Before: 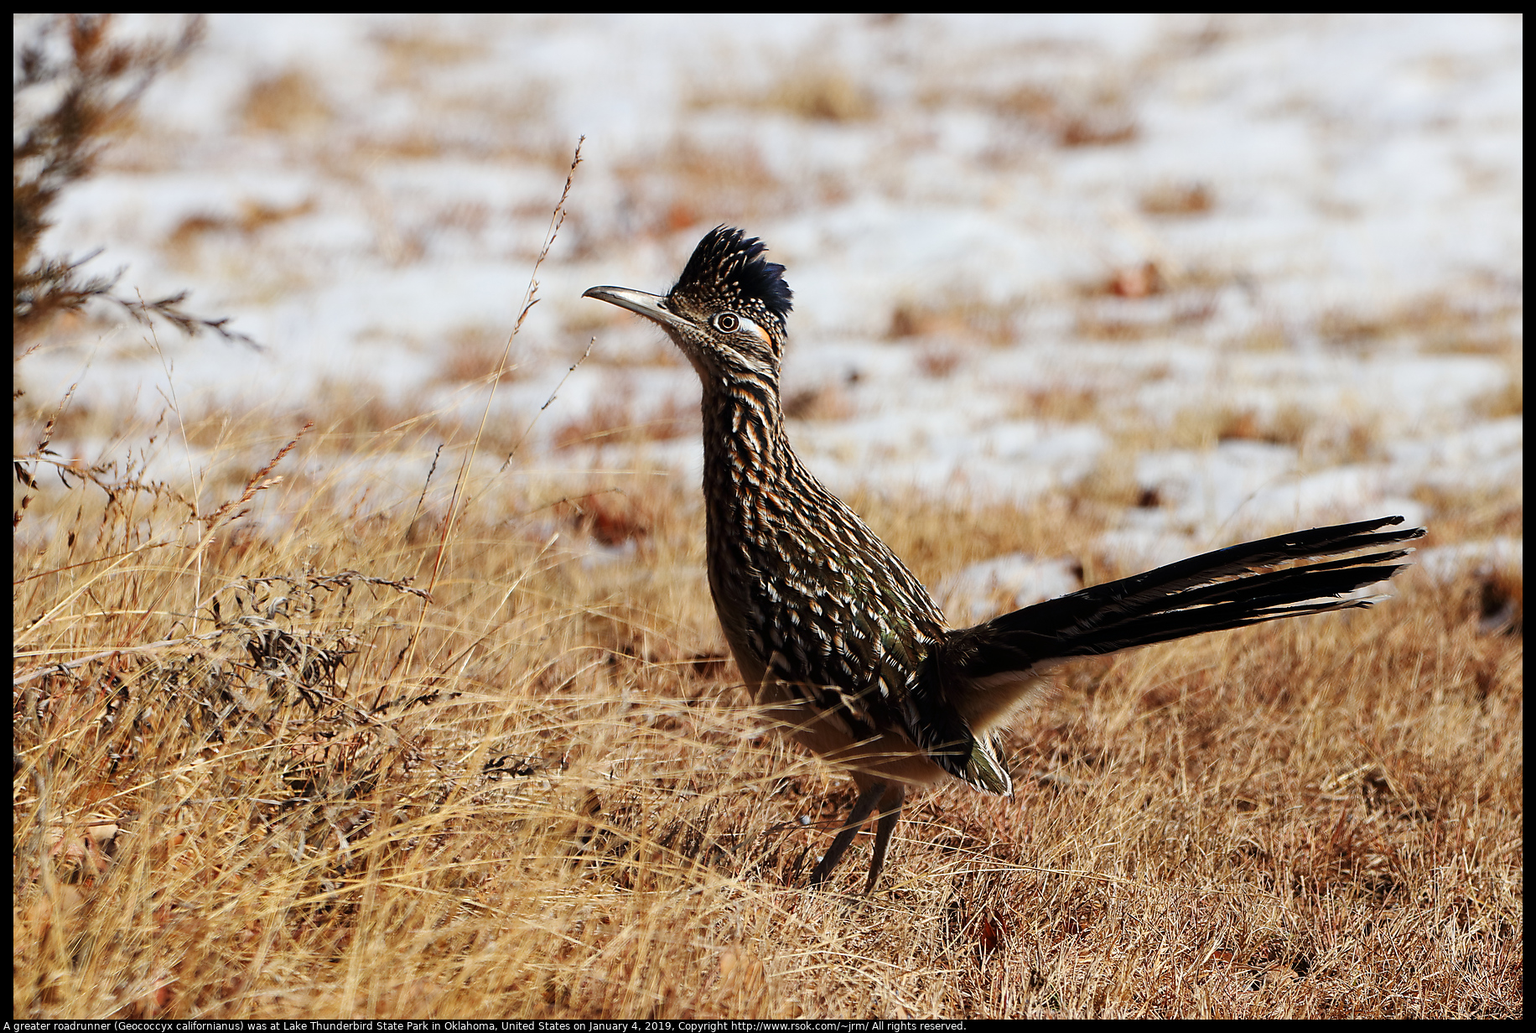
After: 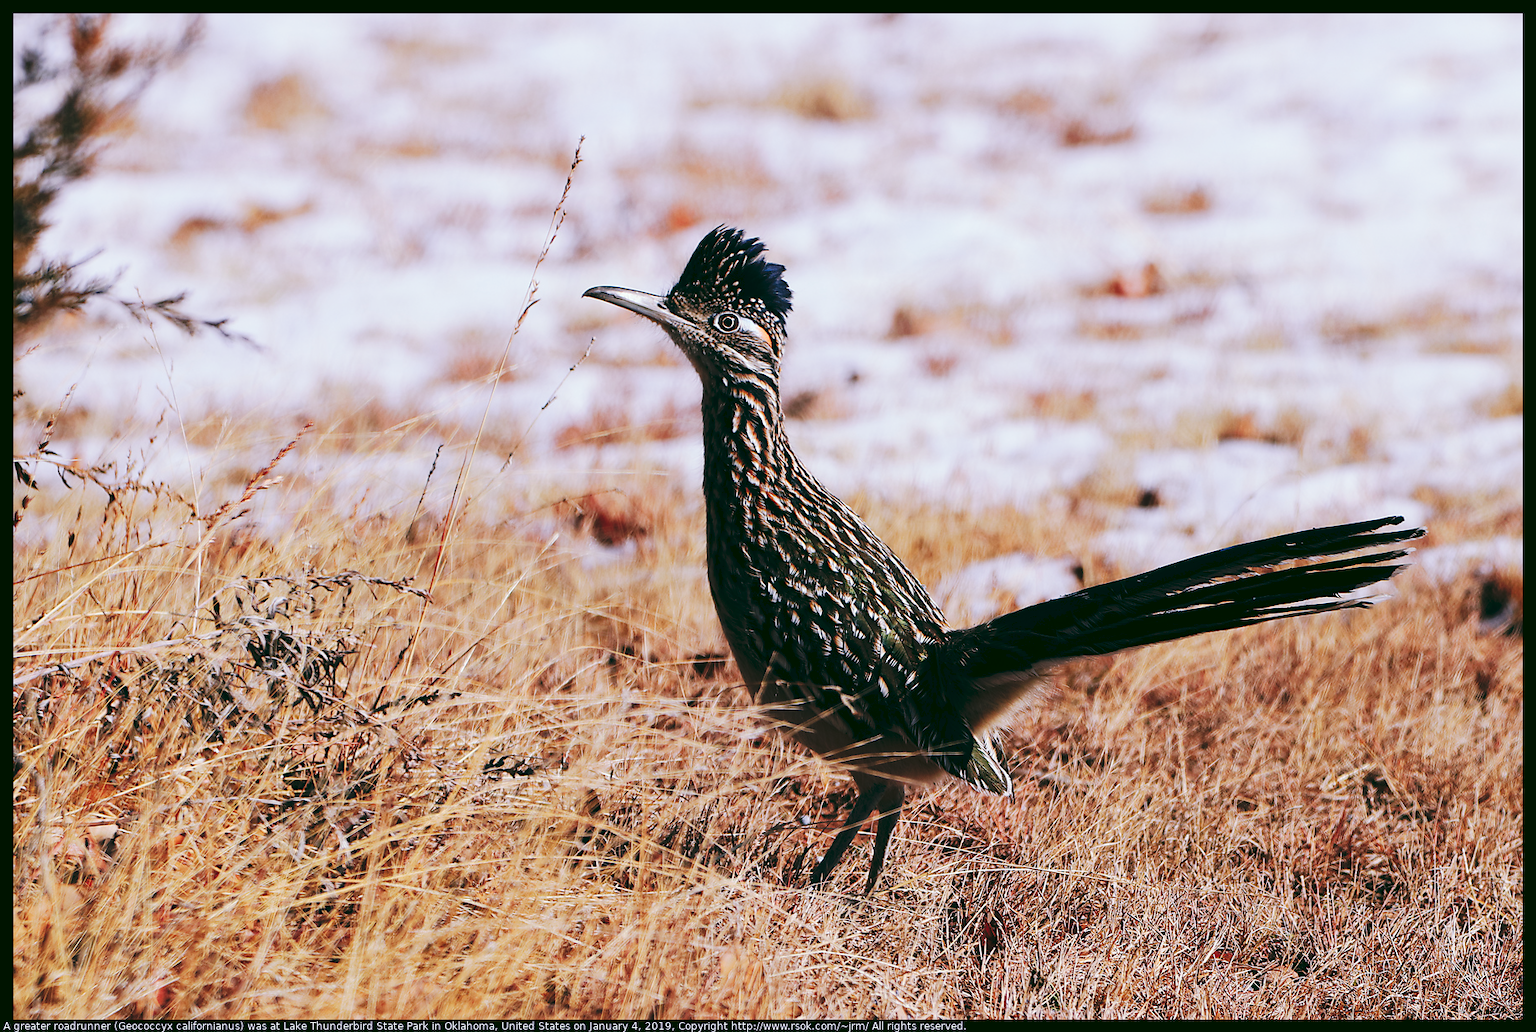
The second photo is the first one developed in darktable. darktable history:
tone curve: curves: ch0 [(0, 0) (0.003, 0.049) (0.011, 0.052) (0.025, 0.061) (0.044, 0.08) (0.069, 0.101) (0.1, 0.119) (0.136, 0.139) (0.177, 0.172) (0.224, 0.222) (0.277, 0.292) (0.335, 0.367) (0.399, 0.444) (0.468, 0.538) (0.543, 0.623) (0.623, 0.713) (0.709, 0.784) (0.801, 0.844) (0.898, 0.916) (1, 1)], preserve colors none
color look up table: target L [97.49, 88.87, 88.58, 80.94, 84.73, 77.62, 68.97, 62.05, 61.13, 60.44, 62.17, 39, 36.94, 17.36, 200.17, 77.49, 73.47, 63.3, 47.63, 46.32, 46.67, 52.21, 42.49, 32.94, 32.33, 29.65, 4.992, 95.91, 79.55, 76.6, 78.66, 58.5, 60.61, 67.45, 59.2, 55.56, 40.22, 38.49, 30.21, 32.38, 33.45, 13.81, 2.391, 92.47, 78.96, 61.72, 53.28, 47.16, 32.32], target a [-3.716, -10.41, -13.35, -56.43, -54.75, -38.81, -12.27, -57.33, -49.79, -17.88, -24.29, -29.93, -22.62, -32.36, 0, 31.32, 24.05, 34.08, 70.07, 67.43, 68.7, 14.96, 3.644, 43.99, 47.51, 27.02, -9.313, 2.079, 14.85, 6.923, 31.43, 53.25, 73.26, 65.18, 31.07, 32.73, 6.504, 57.82, 44.1, -1.089, 32.11, 24.72, -4.789, -17.61, -35.11, -7.973, -18.66, 1.05, -6.028], target b [6.236, 81.34, 45.81, 69.48, 8.155, -11.59, 17.79, 52.63, 22.15, 56.04, -9.521, 32.55, -4.804, 24.29, 0, 4.216, 53.61, 25.85, 20.97, 51.75, 17.36, -3.447, 23.31, 32.45, 17.33, 7.476, 7.178, -2.762, -22.11, -15.18, -30.99, -11.52, -41.24, -49.07, -61.07, -35.68, -58.69, -65.57, -4.857, -7.456, -87.46, -45.44, -16.2, -6.685, -28.98, -53.03, -38.11, -28.11, -27.95], num patches 49
